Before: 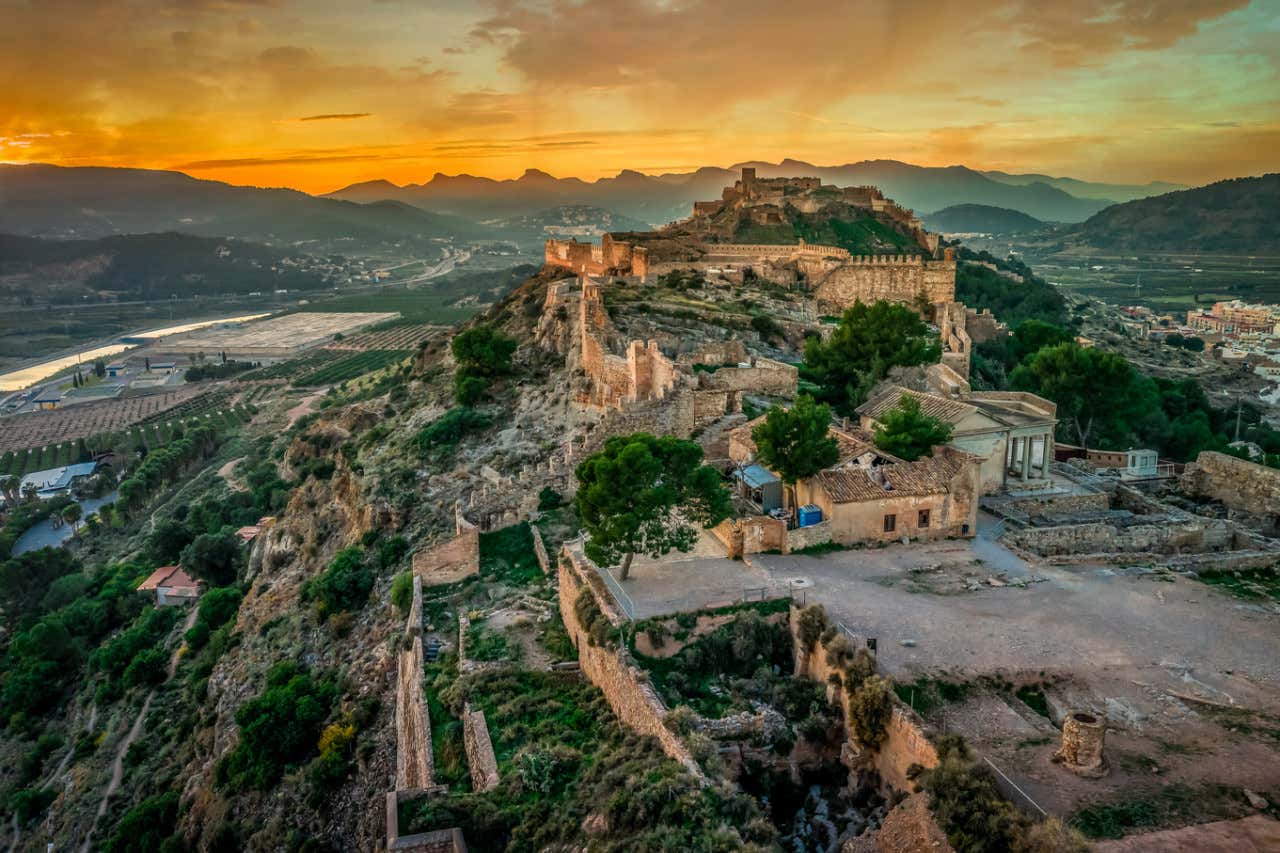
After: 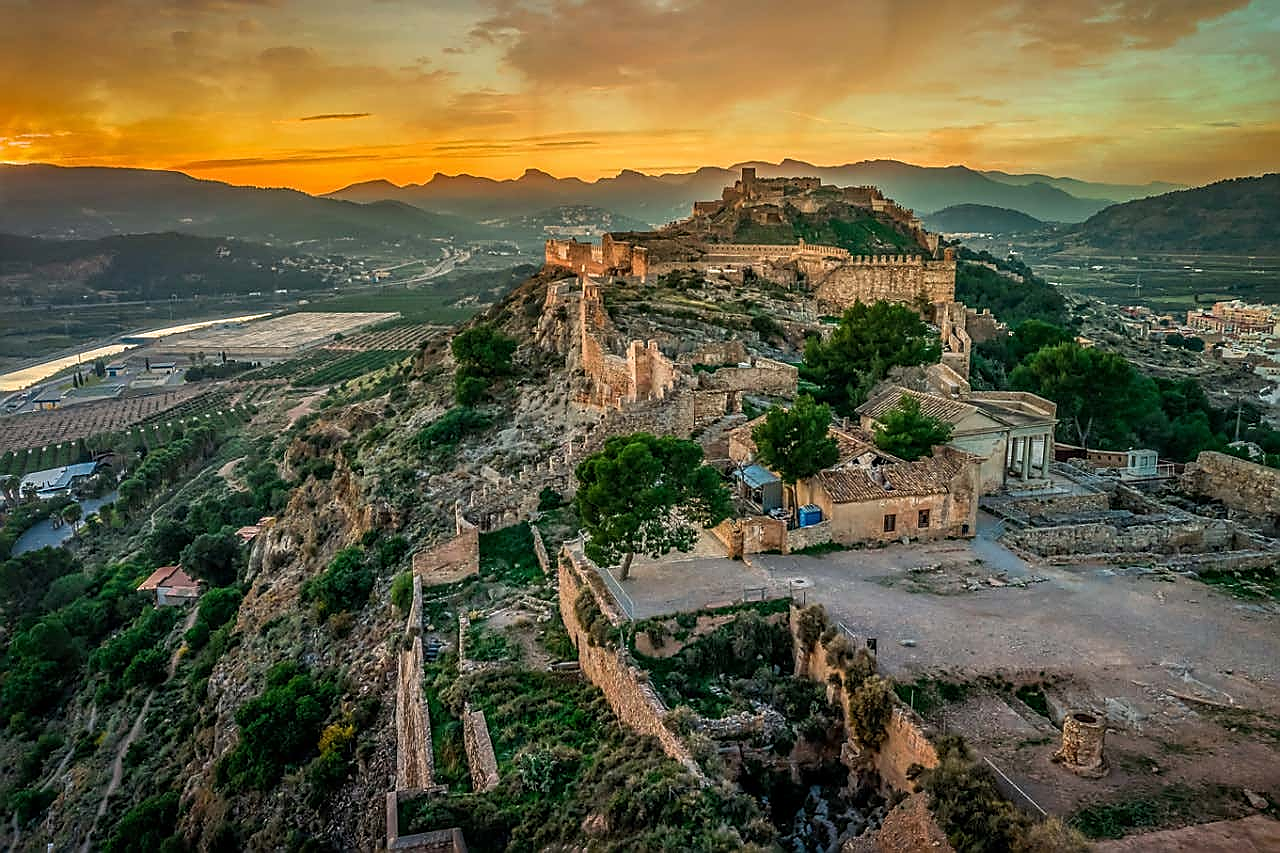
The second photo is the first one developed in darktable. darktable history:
sharpen: radius 1.398, amount 1.237, threshold 0.65
